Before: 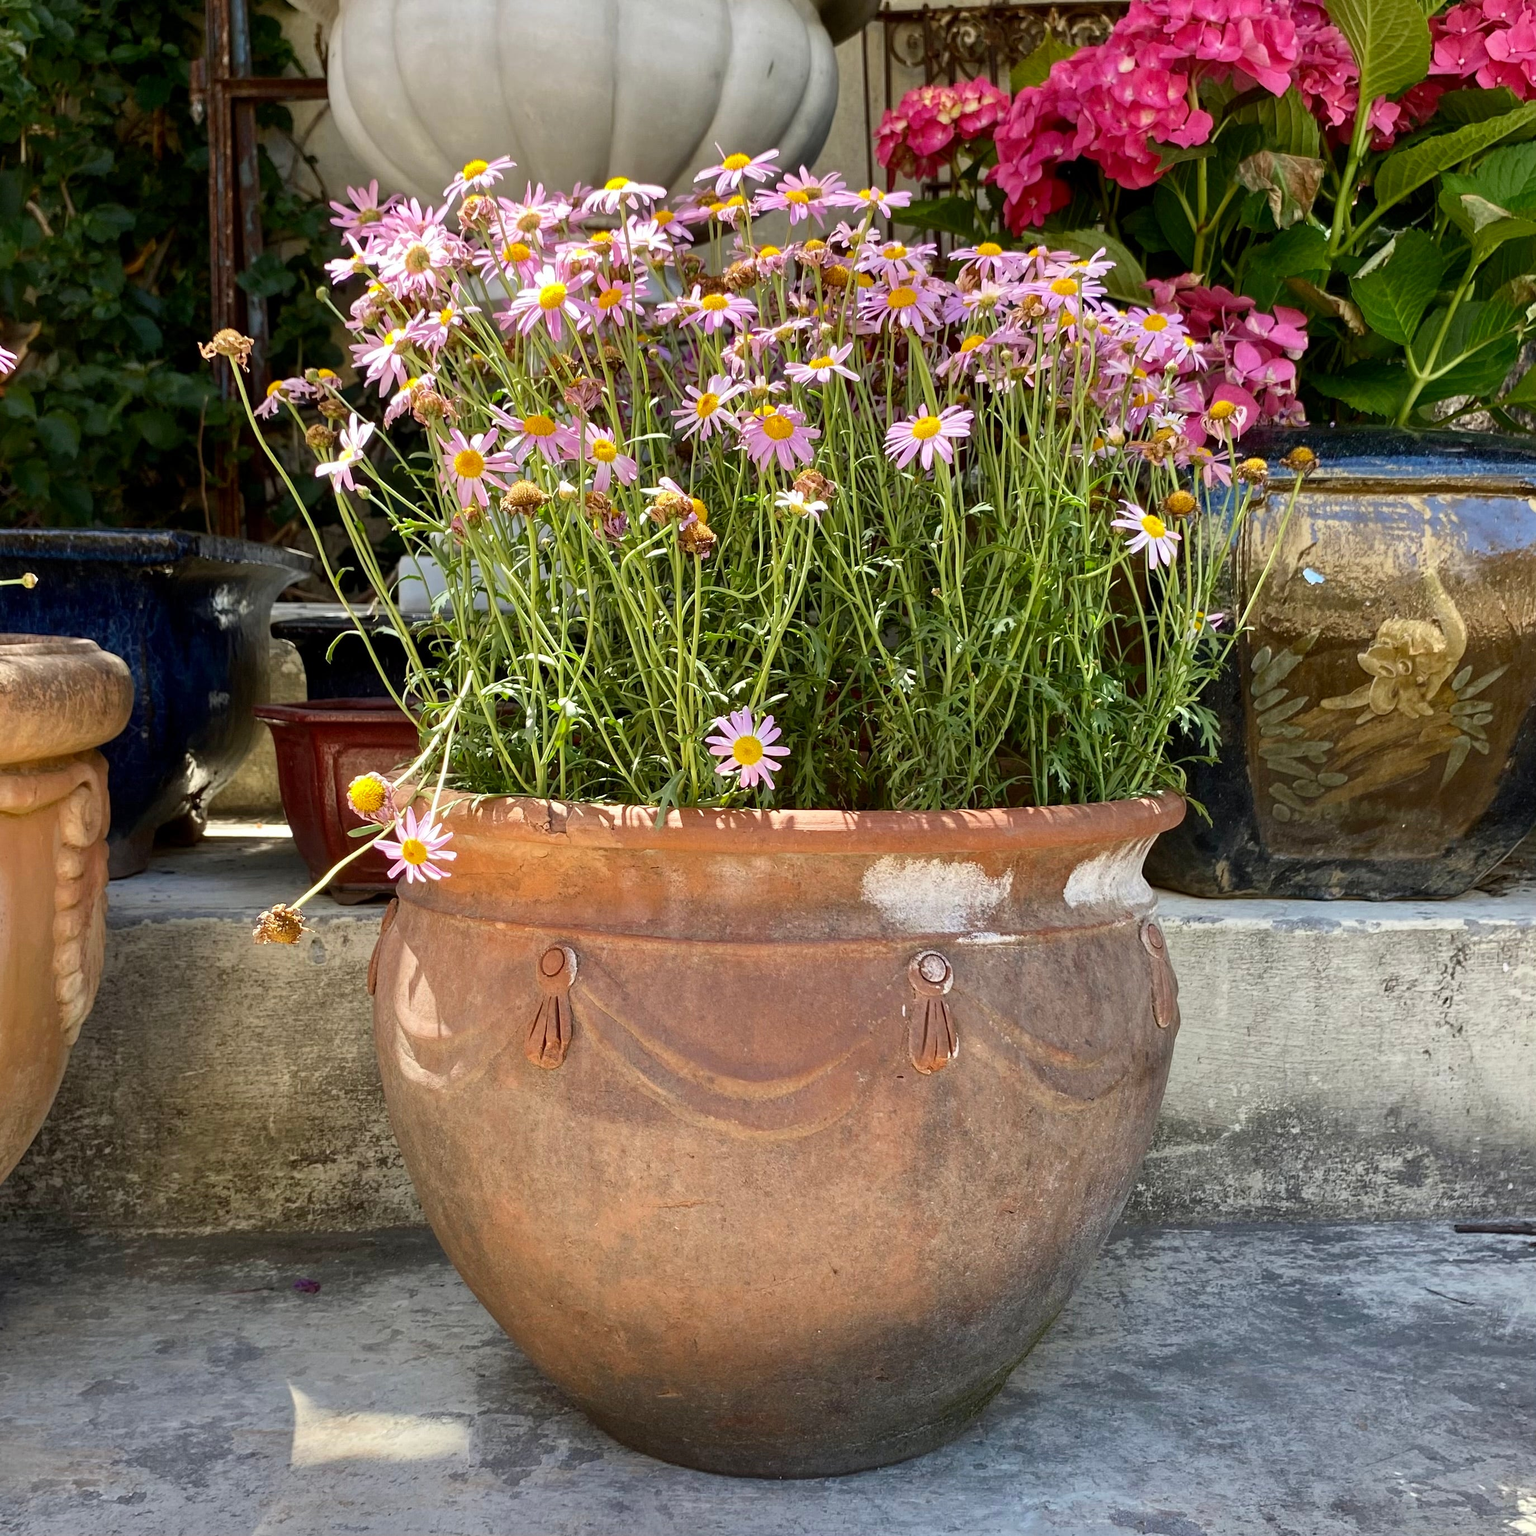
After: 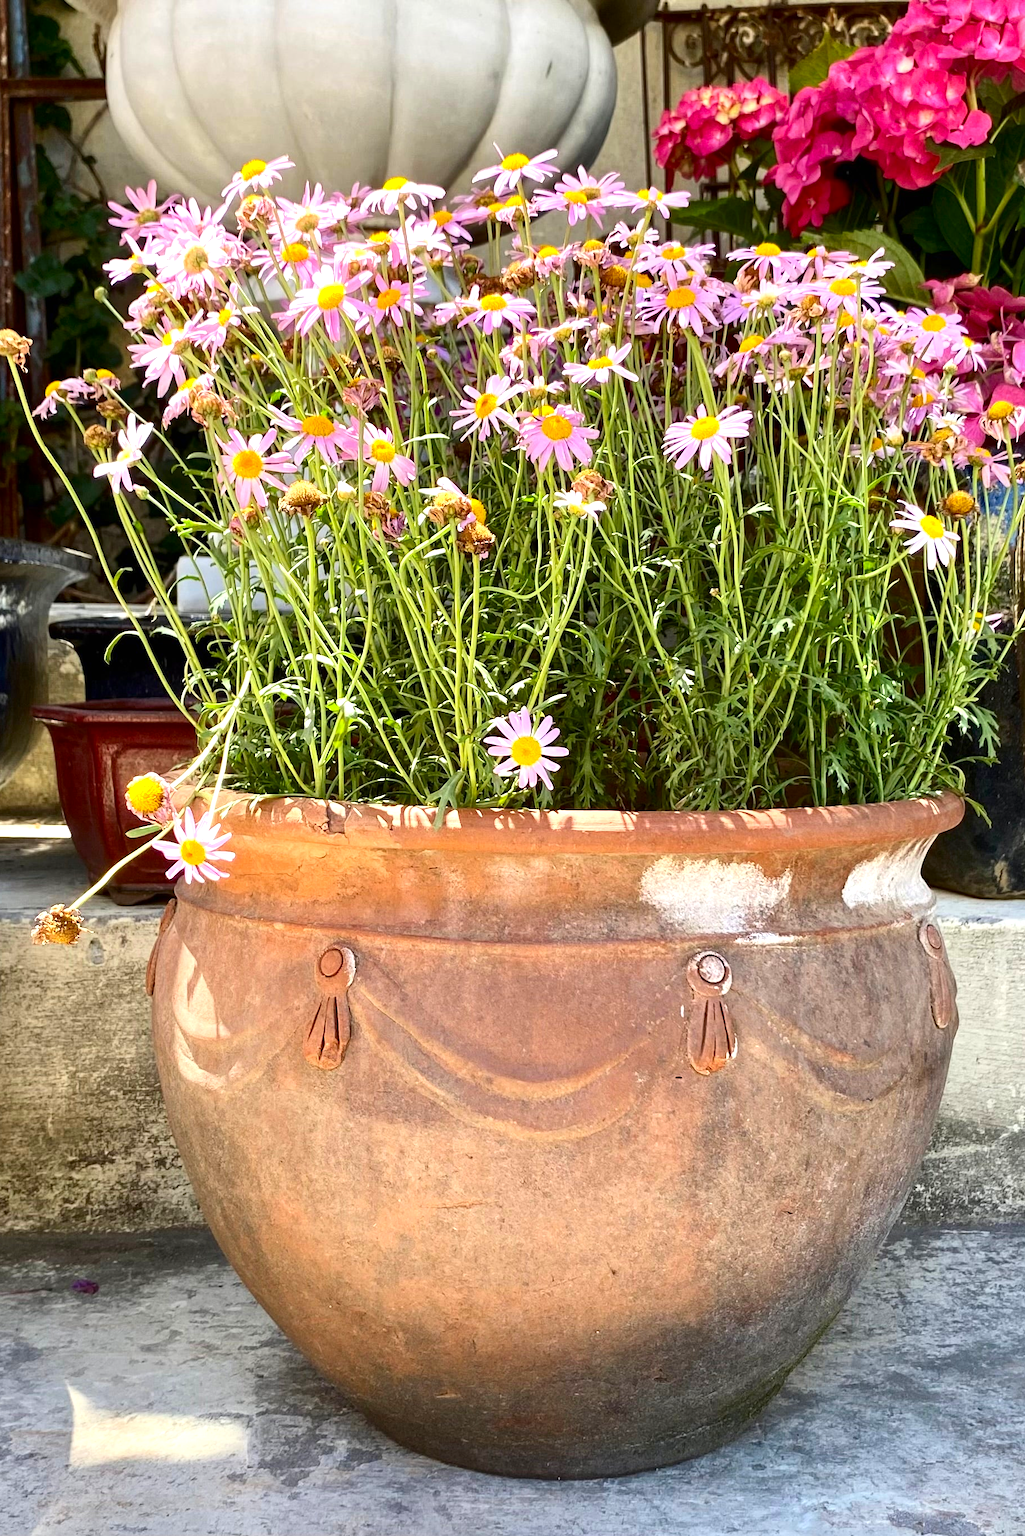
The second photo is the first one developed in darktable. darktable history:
contrast brightness saturation: contrast 0.154, brightness -0.008, saturation 0.098
crop and rotate: left 14.479%, right 18.751%
exposure: black level correction 0, exposure 0.599 EV, compensate exposure bias true, compensate highlight preservation false
